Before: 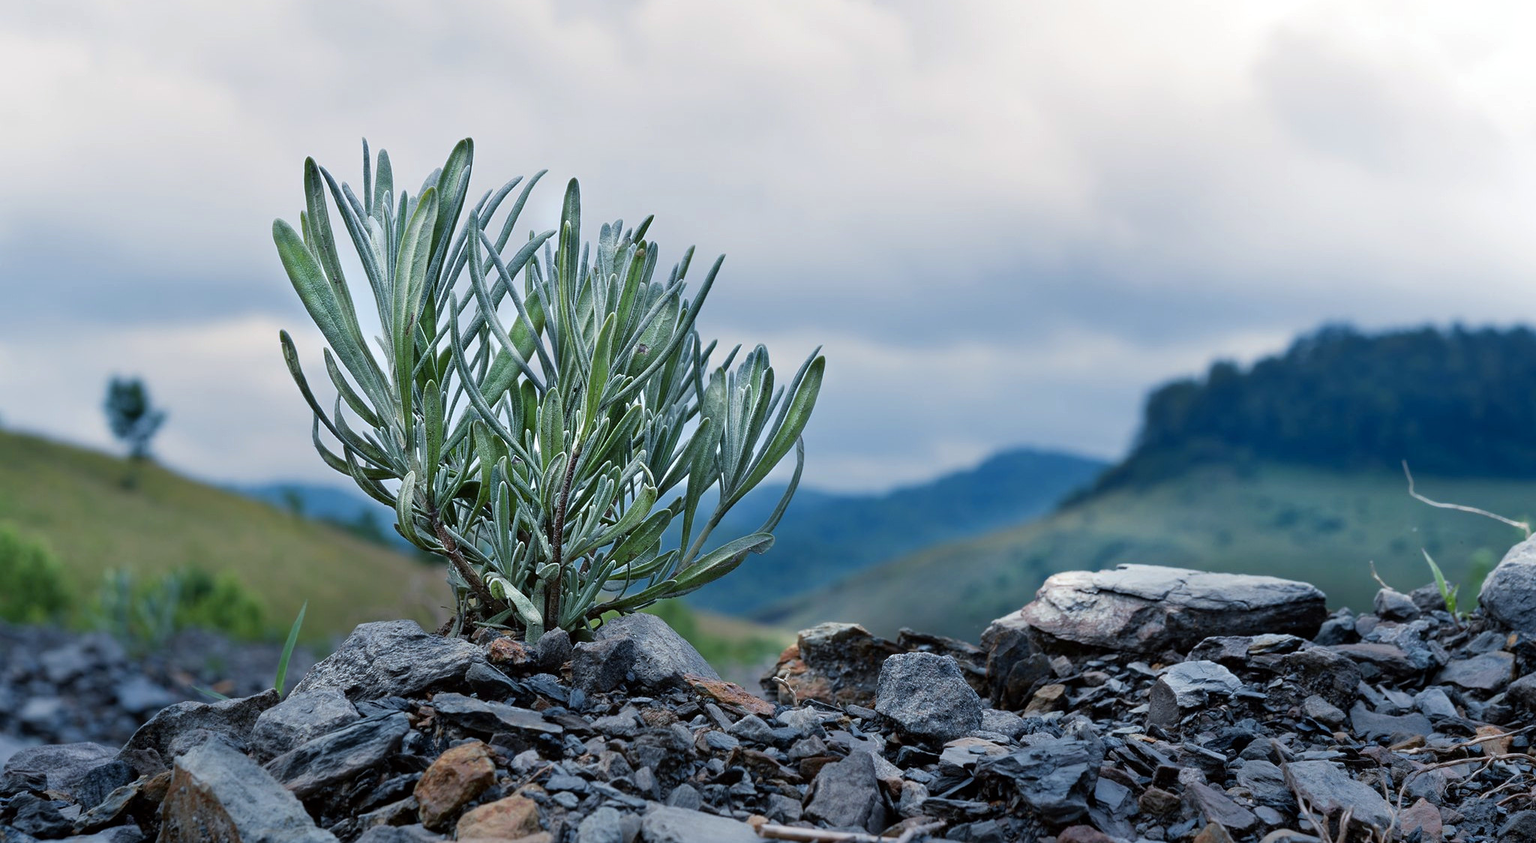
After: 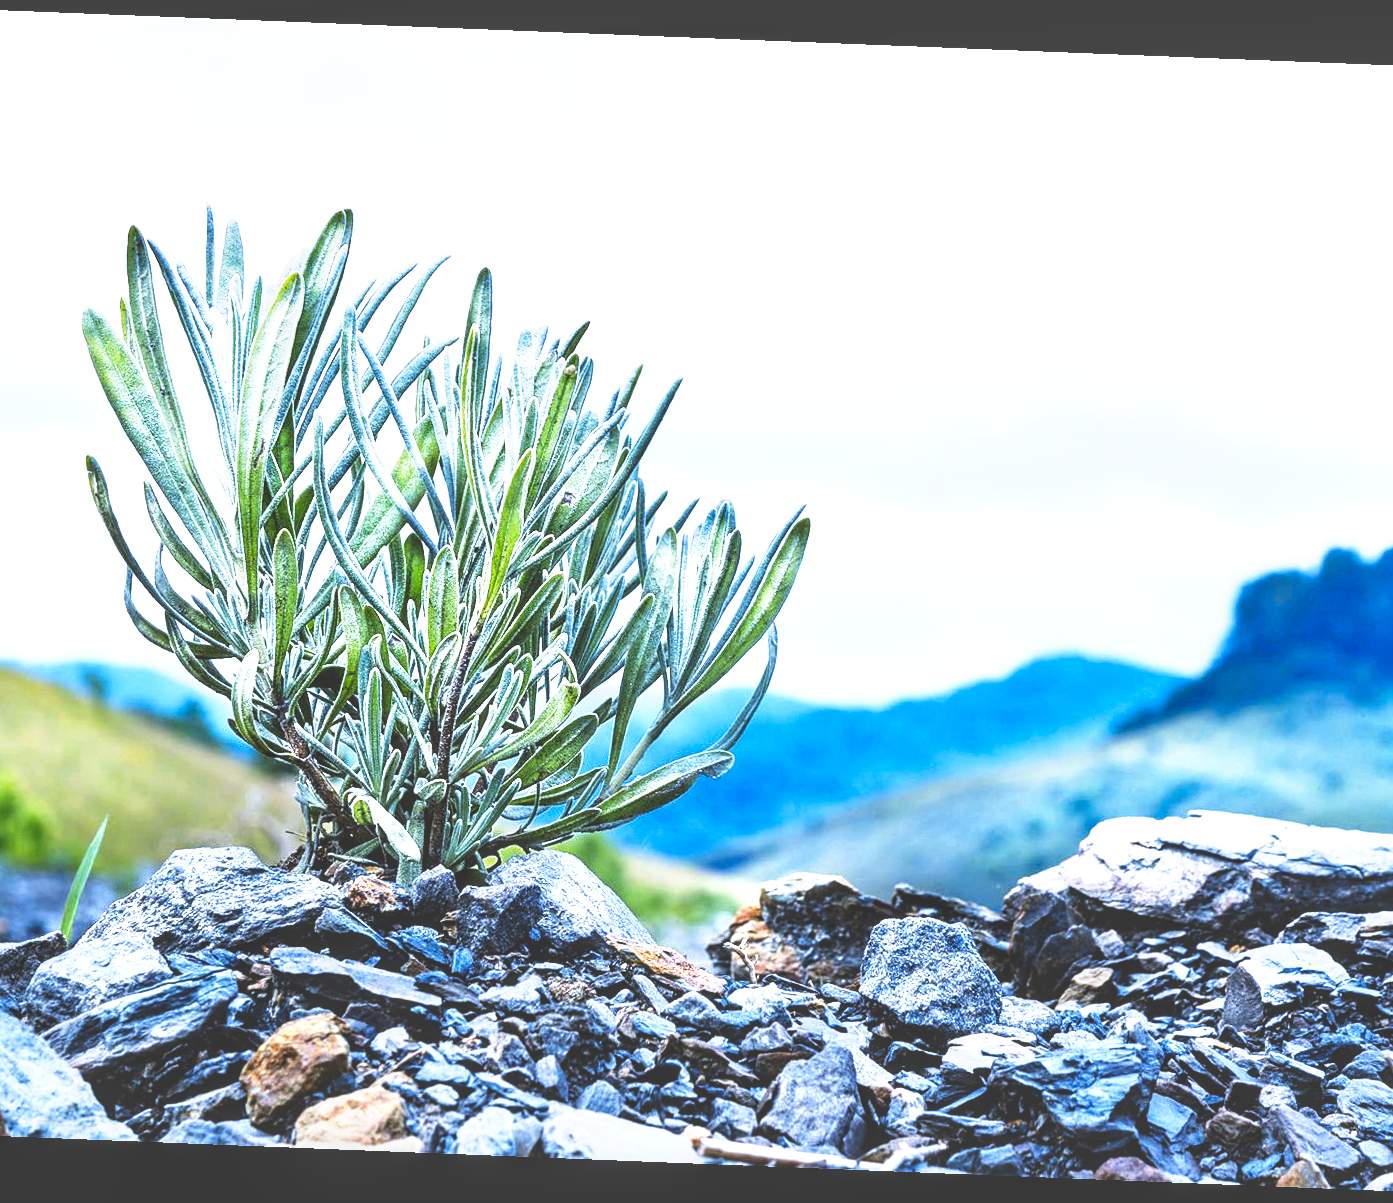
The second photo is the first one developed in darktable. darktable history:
base curve: curves: ch0 [(0, 0.036) (0.007, 0.037) (0.604, 0.887) (1, 1)], preserve colors none
color contrast: green-magenta contrast 0.85, blue-yellow contrast 1.25, unbound 0
rotate and perspective: rotation 2.27°, automatic cropping off
crop and rotate: left 15.055%, right 18.278%
exposure: black level correction 0, exposure 1.45 EV, compensate exposure bias true, compensate highlight preservation false
local contrast: detail 130%
sharpen: amount 0.2
white balance: red 0.974, blue 1.044
